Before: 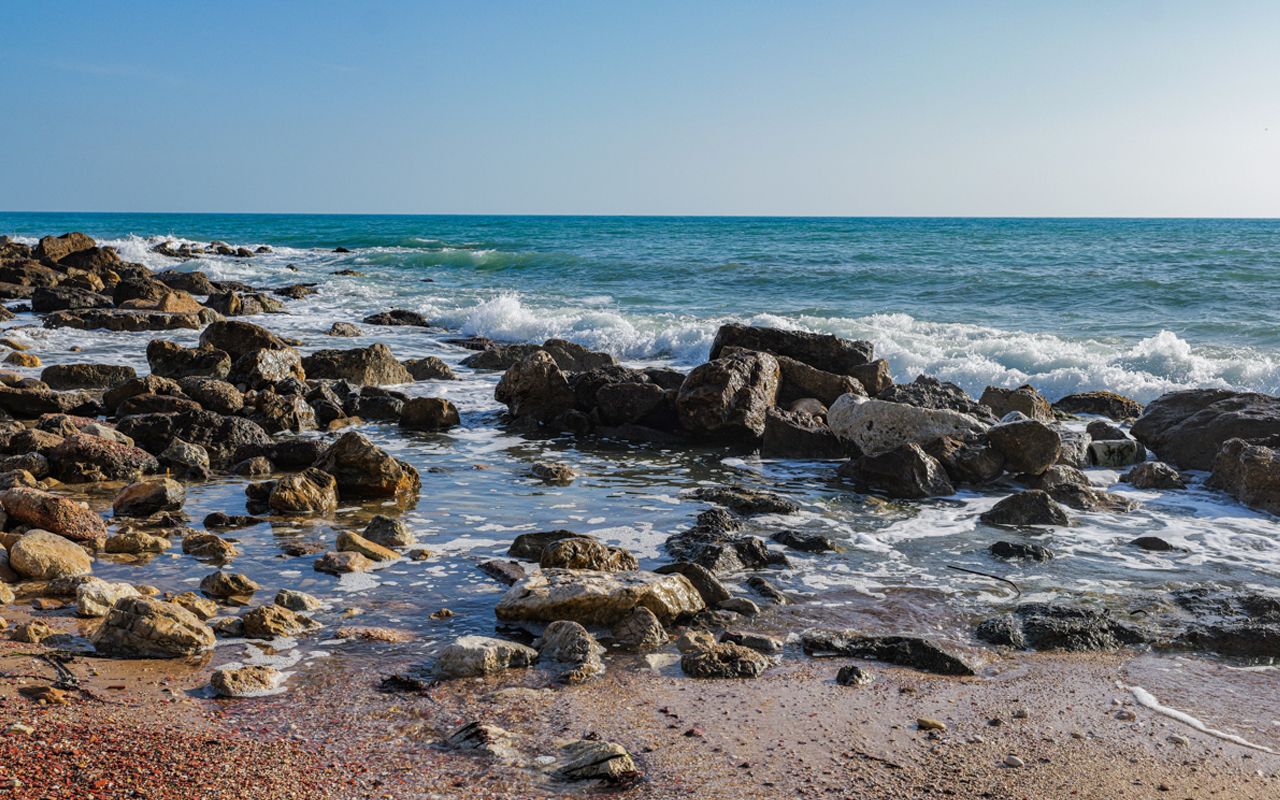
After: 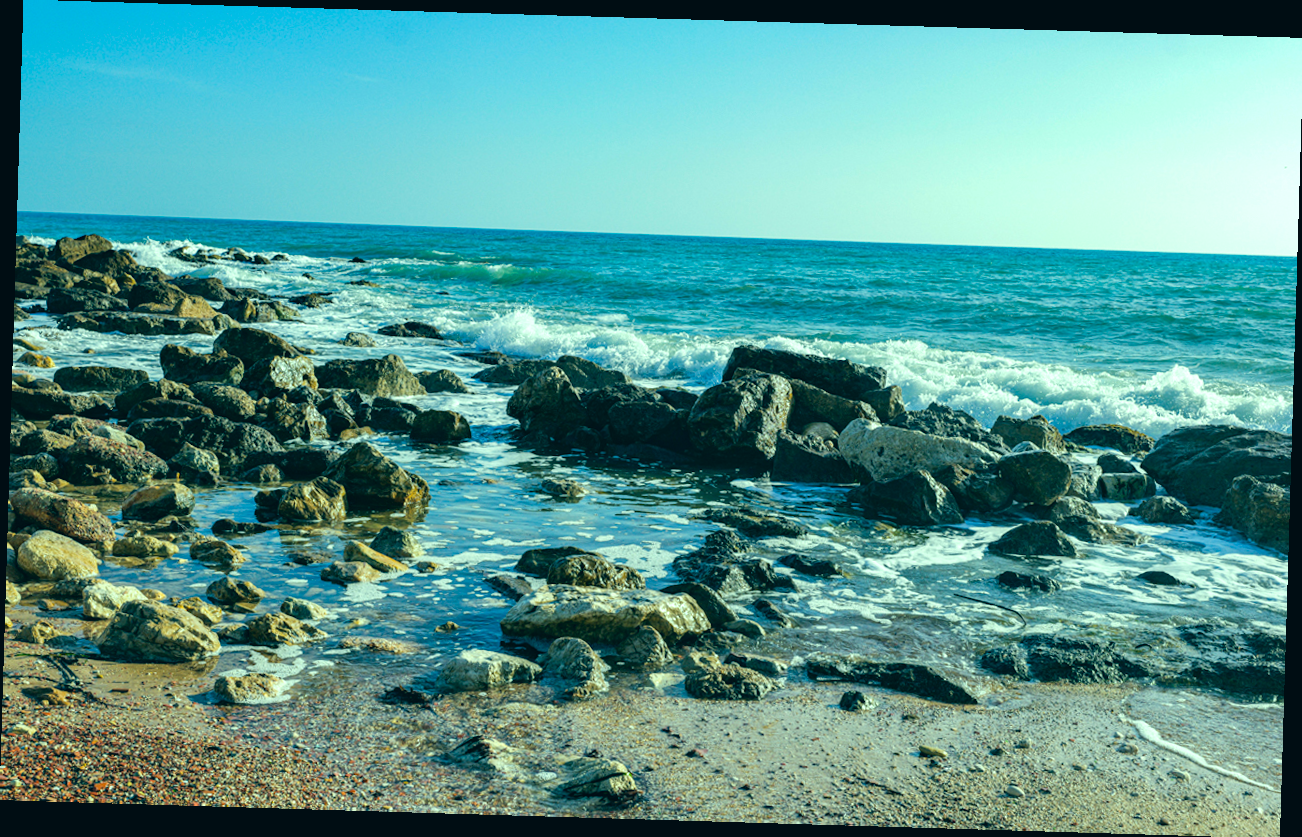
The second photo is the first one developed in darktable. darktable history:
exposure: black level correction 0.001, exposure 0.5 EV, compensate exposure bias true, compensate highlight preservation false
color correction: highlights a* -20.08, highlights b* 9.8, shadows a* -20.4, shadows b* -10.76
rotate and perspective: rotation 1.72°, automatic cropping off
